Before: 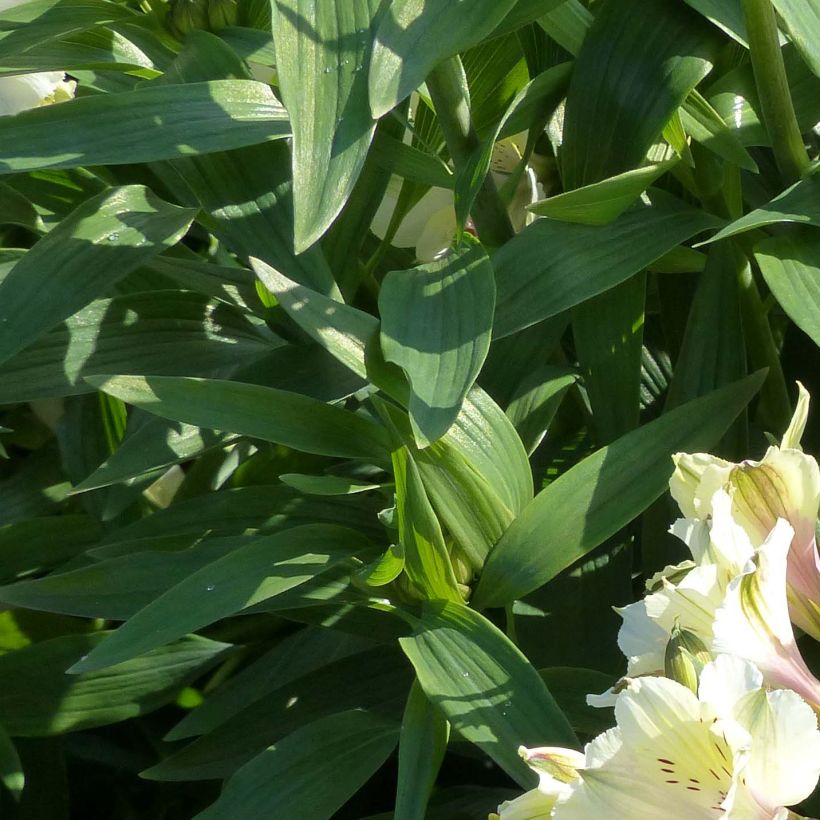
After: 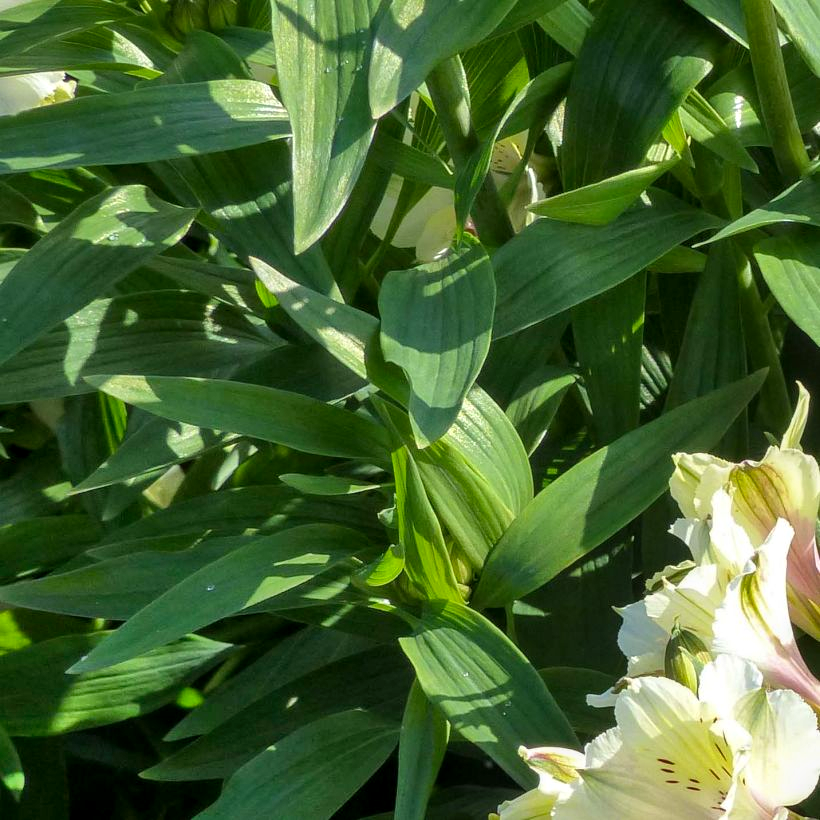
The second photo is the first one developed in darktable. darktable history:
contrast brightness saturation: saturation 0.18
local contrast: on, module defaults
shadows and highlights: soften with gaussian
